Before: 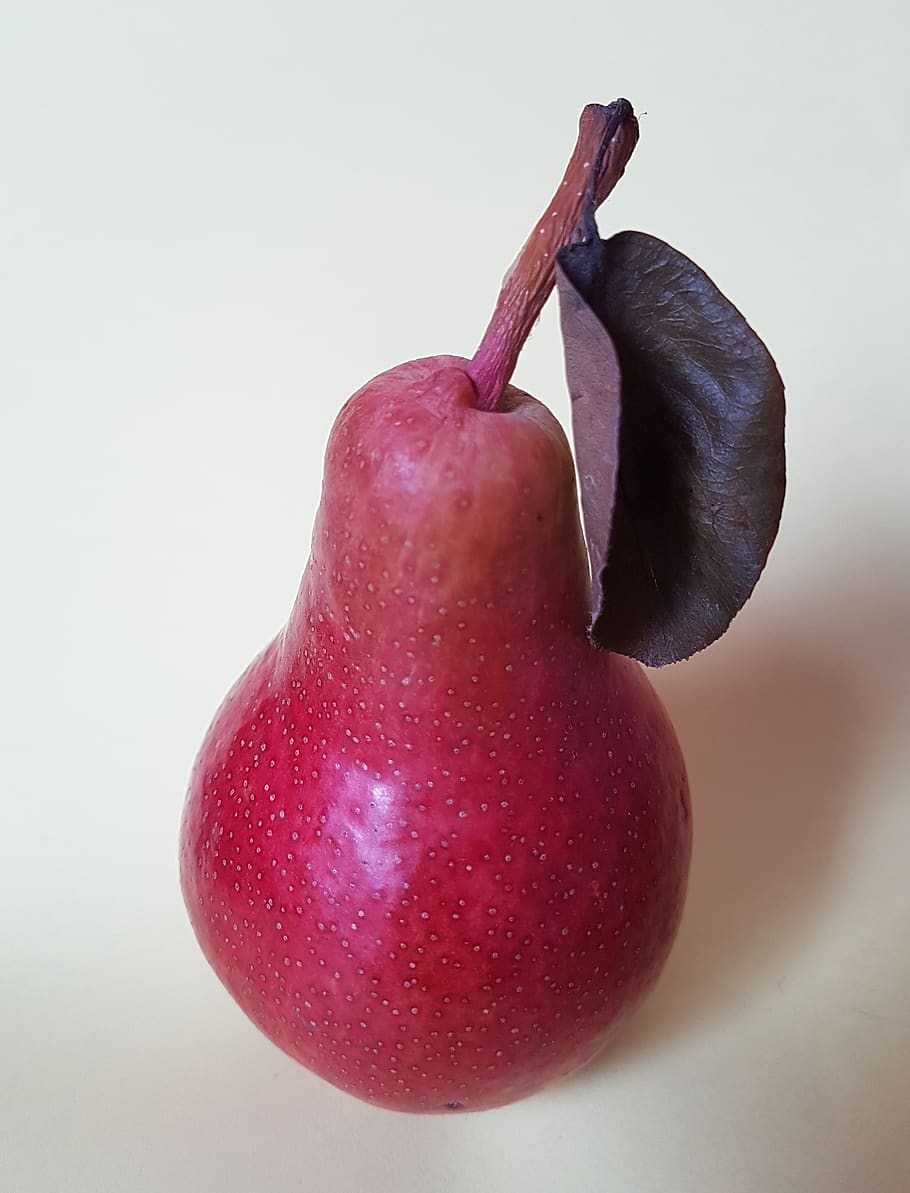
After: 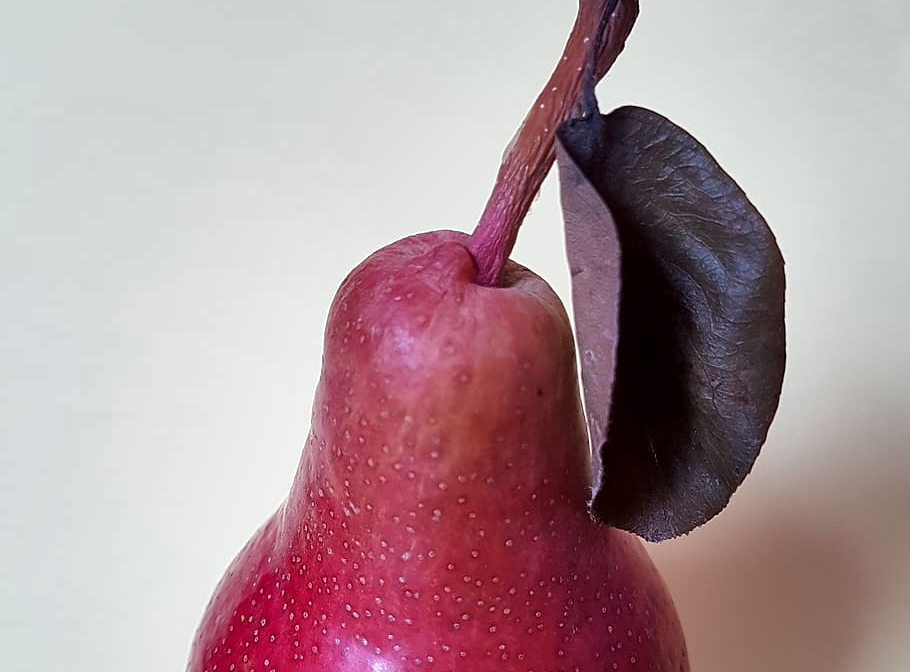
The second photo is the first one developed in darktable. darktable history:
crop and rotate: top 10.502%, bottom 33.115%
shadows and highlights: shadows color adjustment 97.66%, low approximation 0.01, soften with gaussian
local contrast: mode bilateral grid, contrast 19, coarseness 100, detail 150%, midtone range 0.2
